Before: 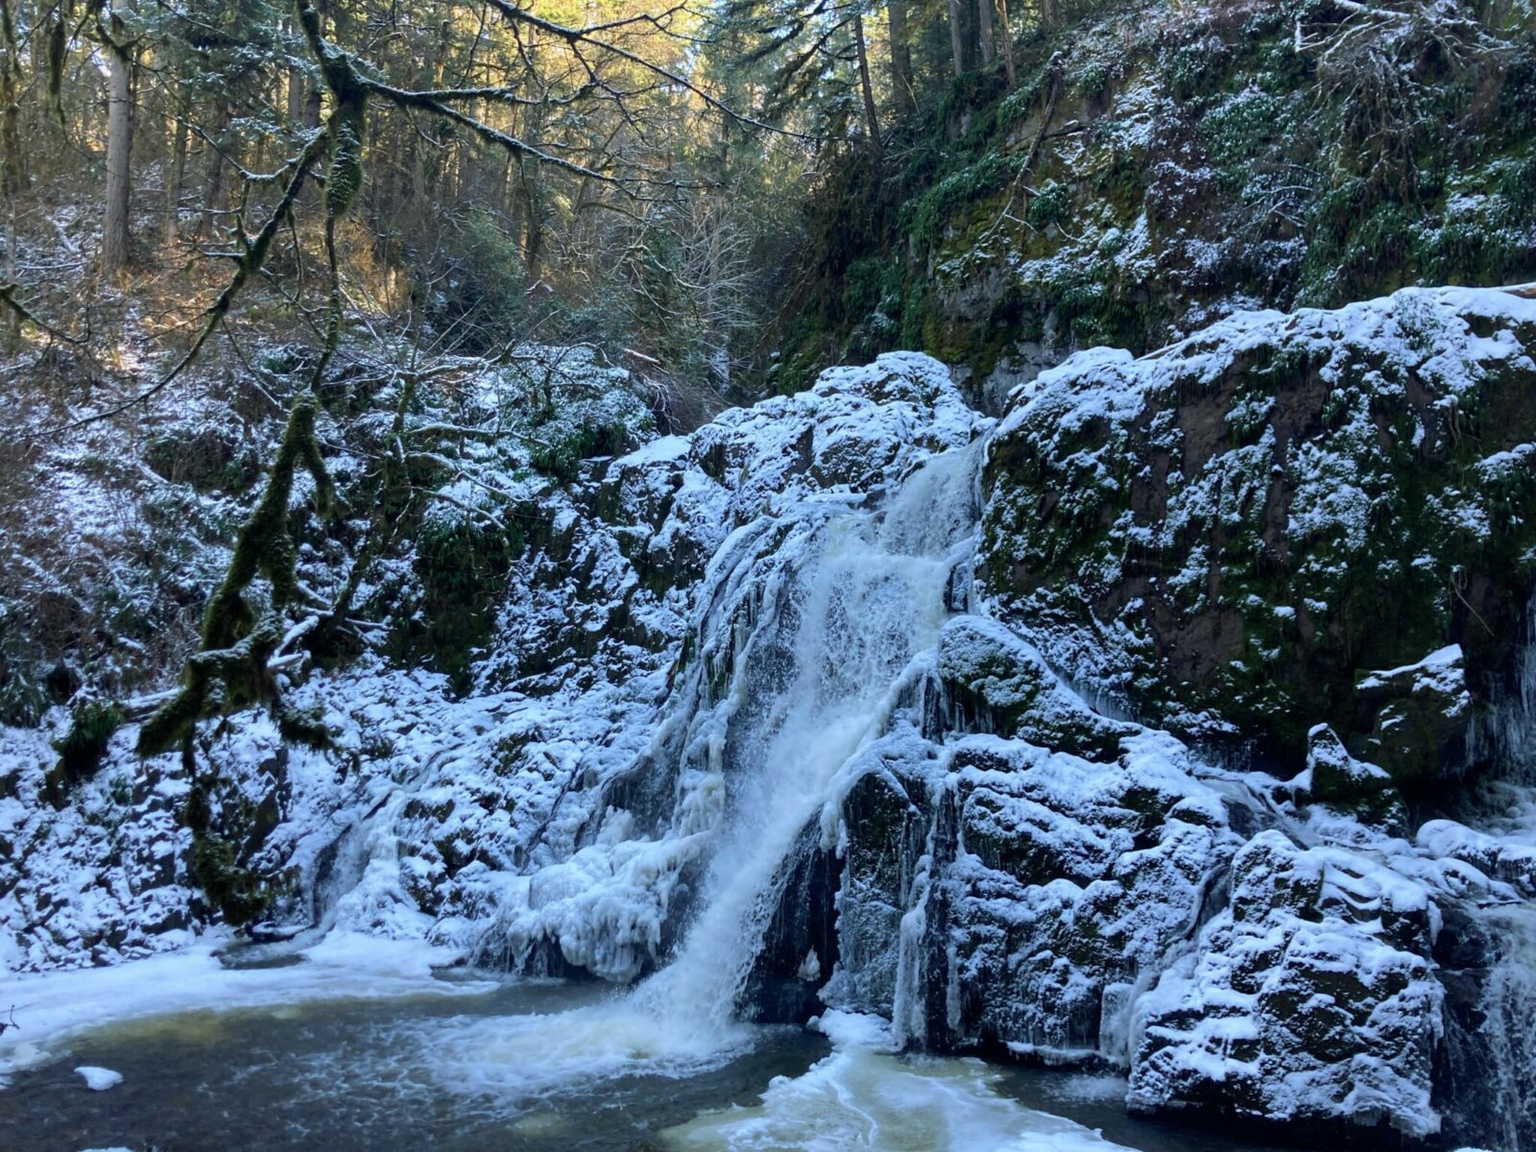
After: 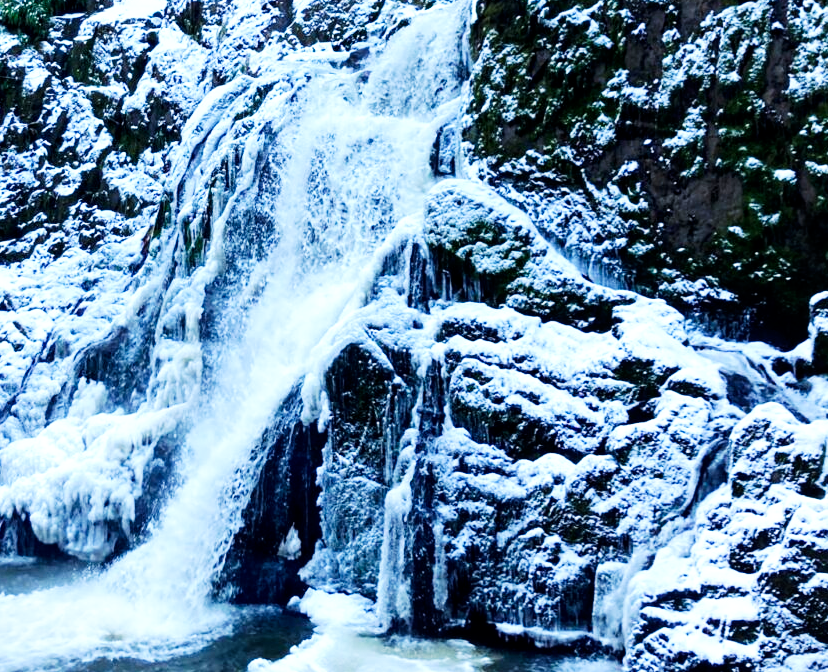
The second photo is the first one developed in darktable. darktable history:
local contrast: highlights 107%, shadows 99%, detail 119%, midtone range 0.2
base curve: curves: ch0 [(0, 0) (0.007, 0.004) (0.027, 0.03) (0.046, 0.07) (0.207, 0.54) (0.442, 0.872) (0.673, 0.972) (1, 1)], preserve colors none
crop: left 34.57%, top 38.533%, right 13.668%, bottom 5.463%
